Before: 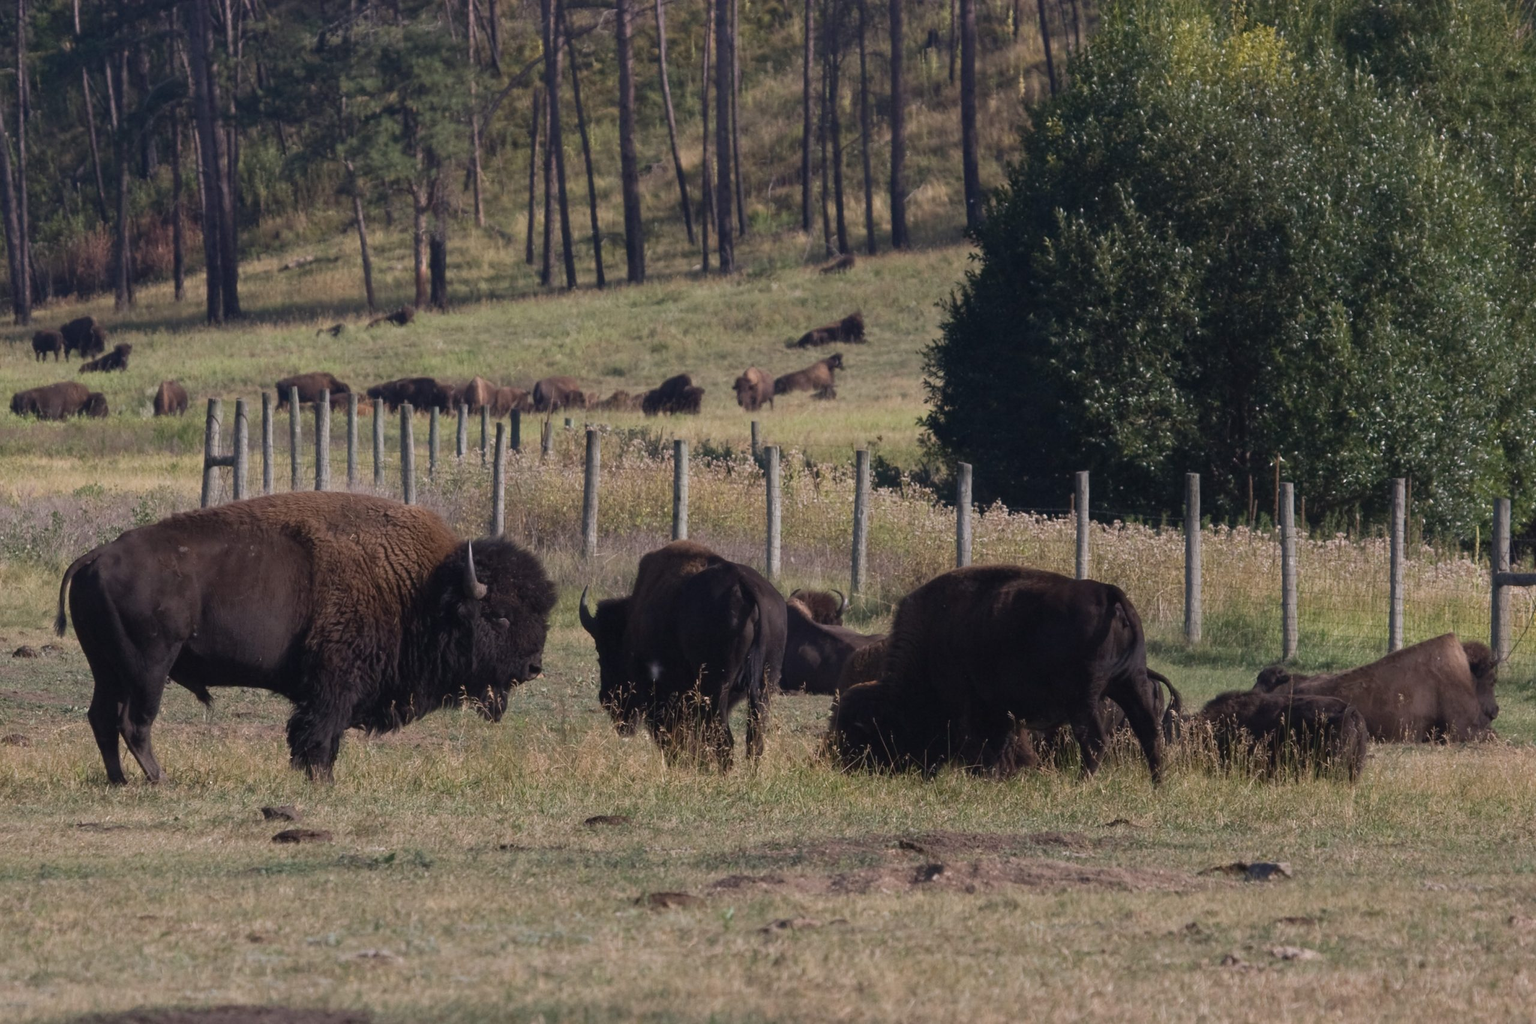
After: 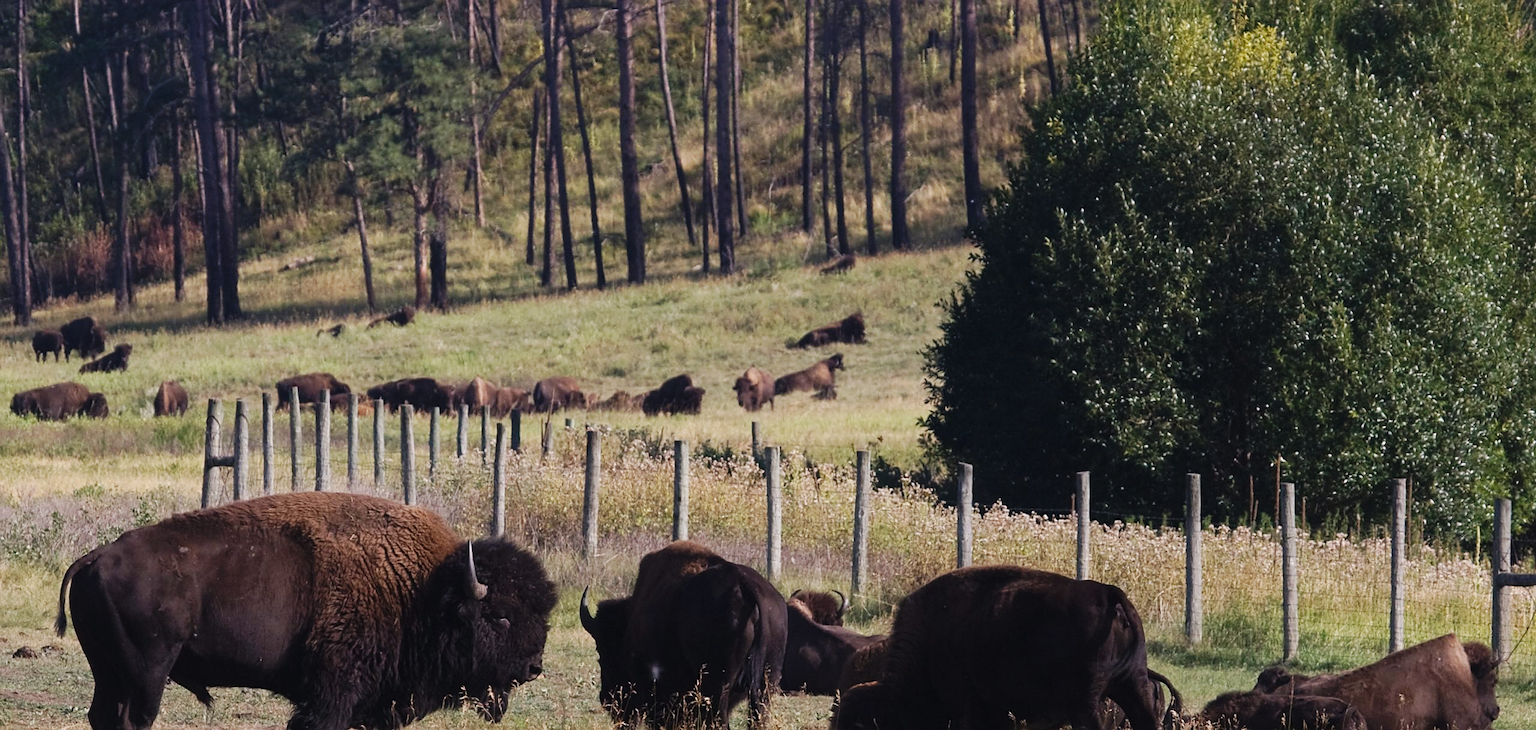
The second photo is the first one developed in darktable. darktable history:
sharpen: amount 0.492
crop: bottom 28.665%
base curve: curves: ch0 [(0, 0) (0.032, 0.025) (0.121, 0.166) (0.206, 0.329) (0.605, 0.79) (1, 1)], preserve colors none
